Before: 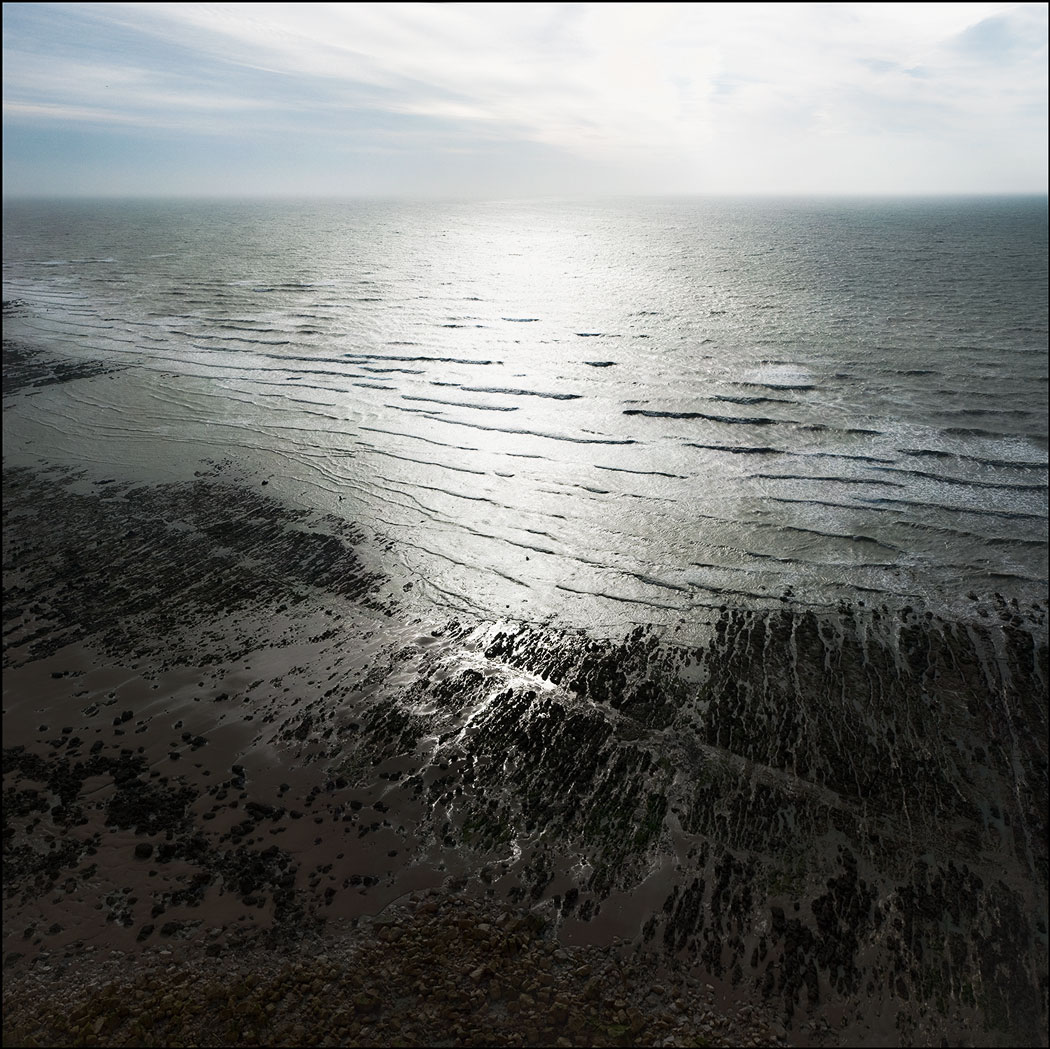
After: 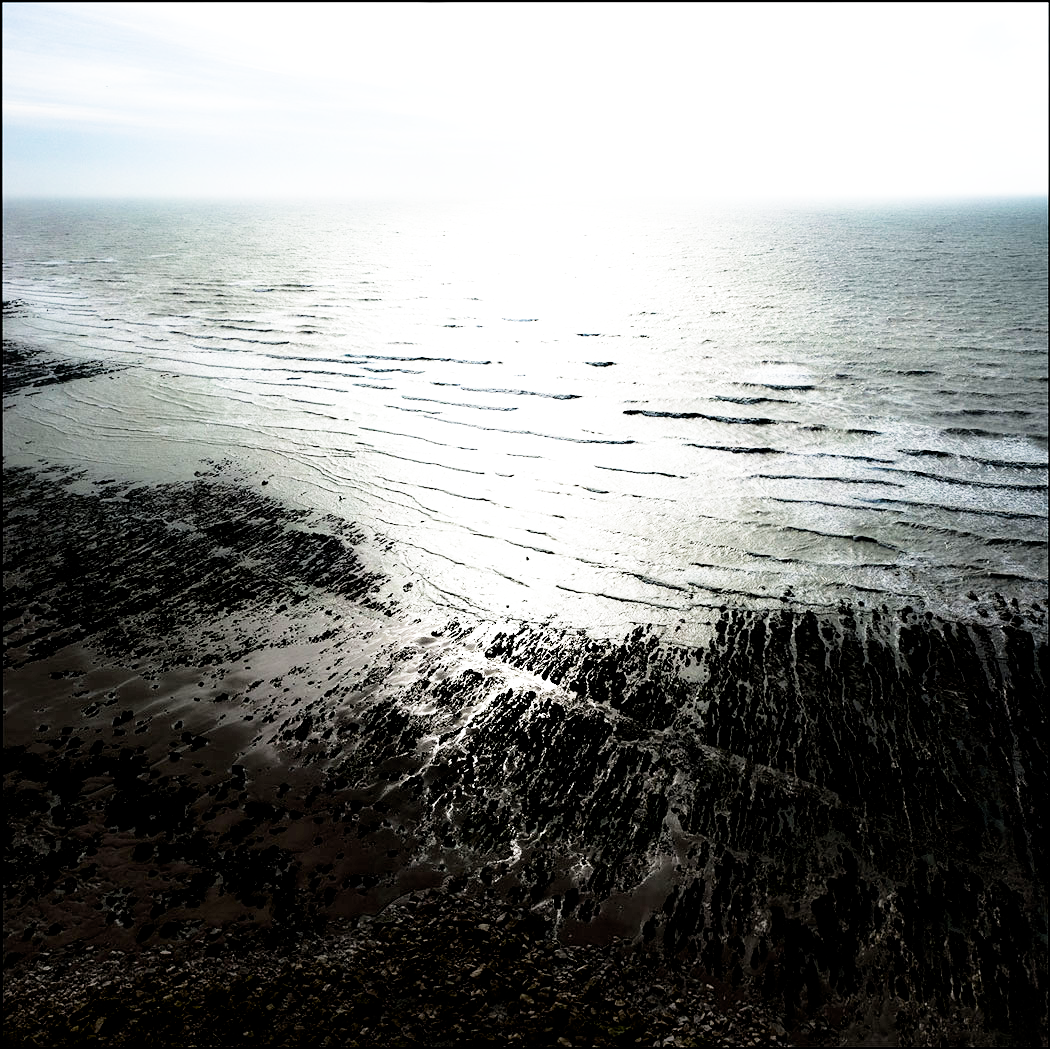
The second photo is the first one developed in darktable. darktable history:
exposure: black level correction 0.009, exposure 1.425 EV, compensate highlight preservation false
filmic rgb: black relative exposure -5 EV, white relative exposure 3.5 EV, hardness 3.19, contrast 1.3, highlights saturation mix -50%
